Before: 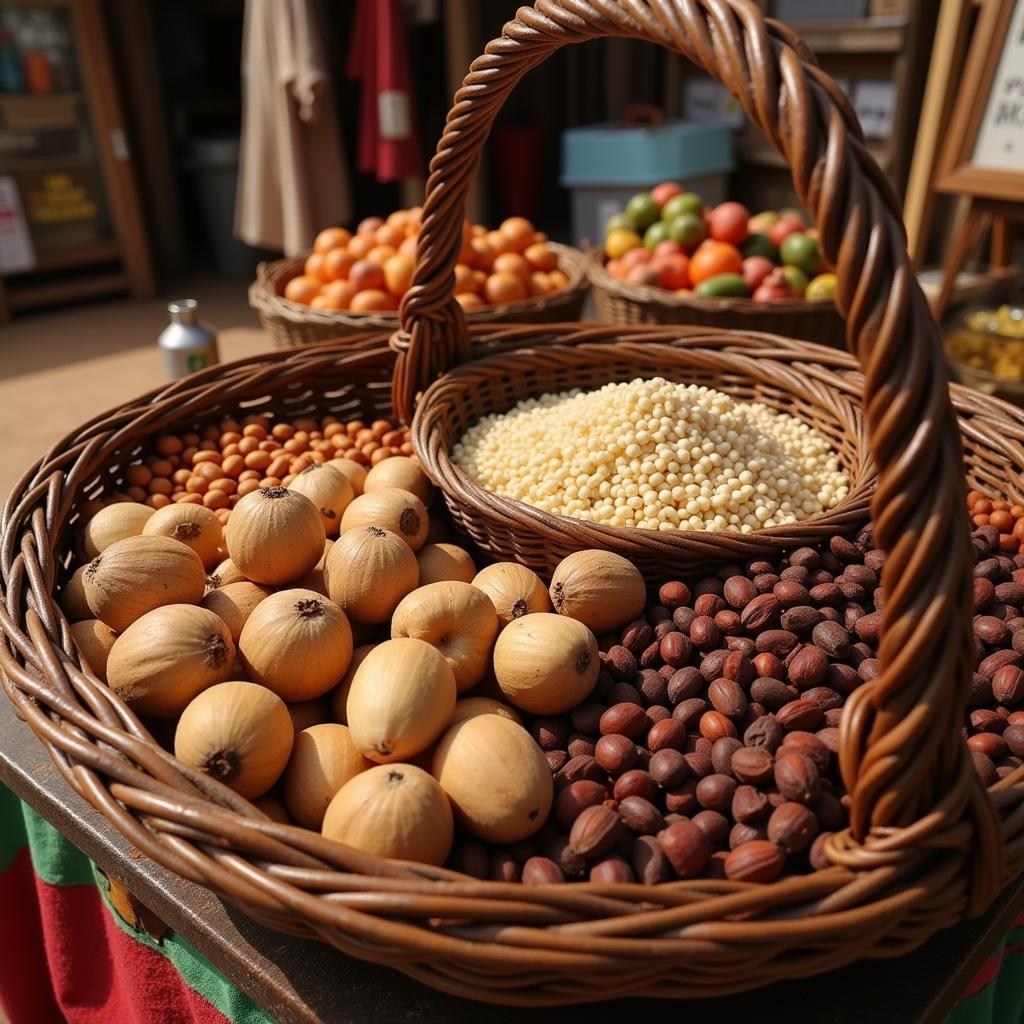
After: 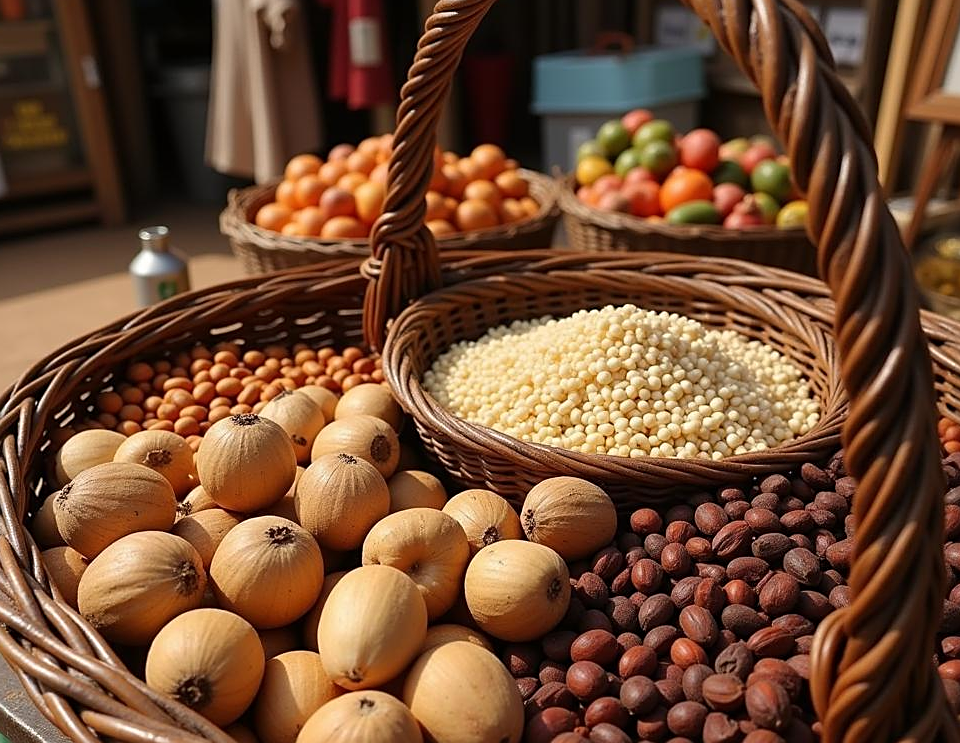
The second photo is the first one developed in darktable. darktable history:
crop: left 2.869%, top 7.222%, right 3.306%, bottom 20.215%
sharpen: on, module defaults
